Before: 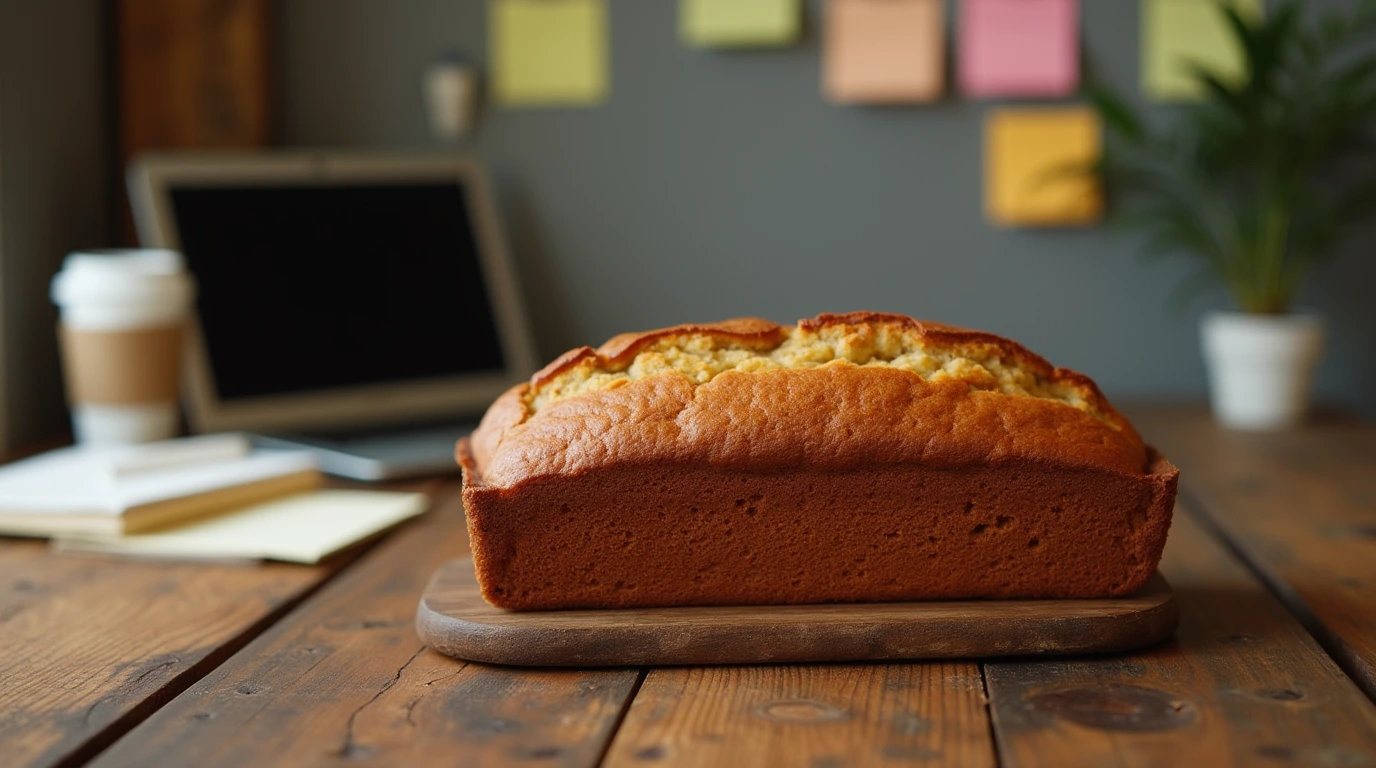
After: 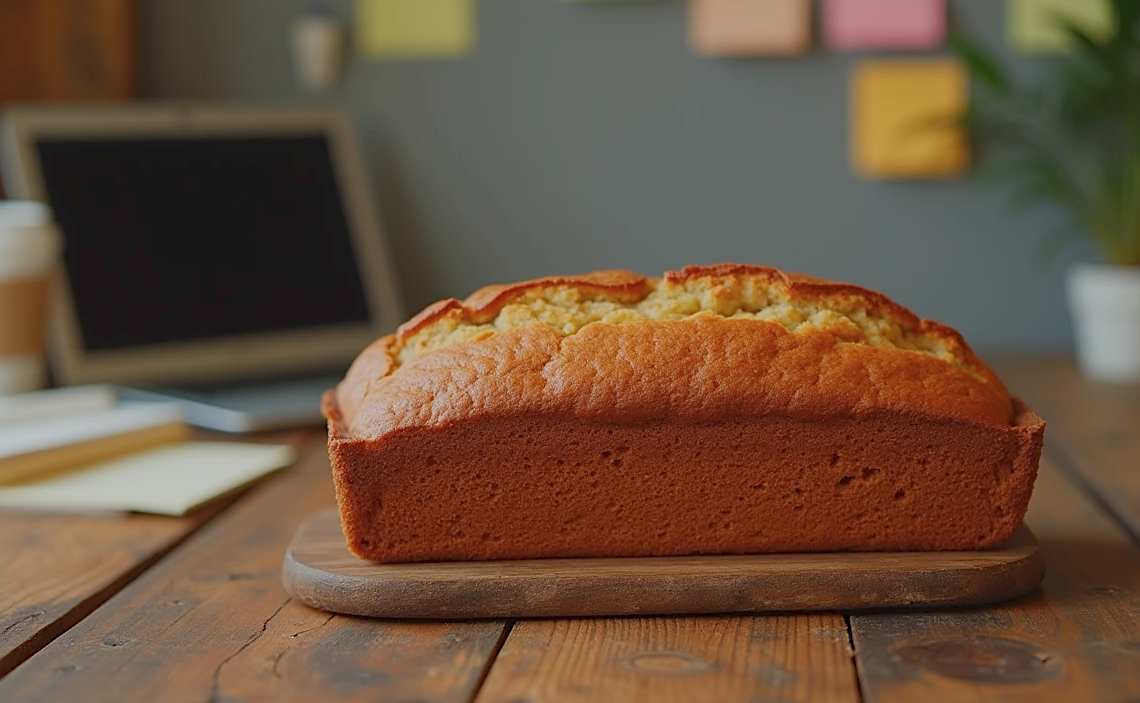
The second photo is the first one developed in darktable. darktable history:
crop: left 9.807%, top 6.259%, right 7.334%, bottom 2.177%
color balance rgb: contrast -30%
contrast brightness saturation: contrast 0.01, saturation -0.05
sharpen: on, module defaults
